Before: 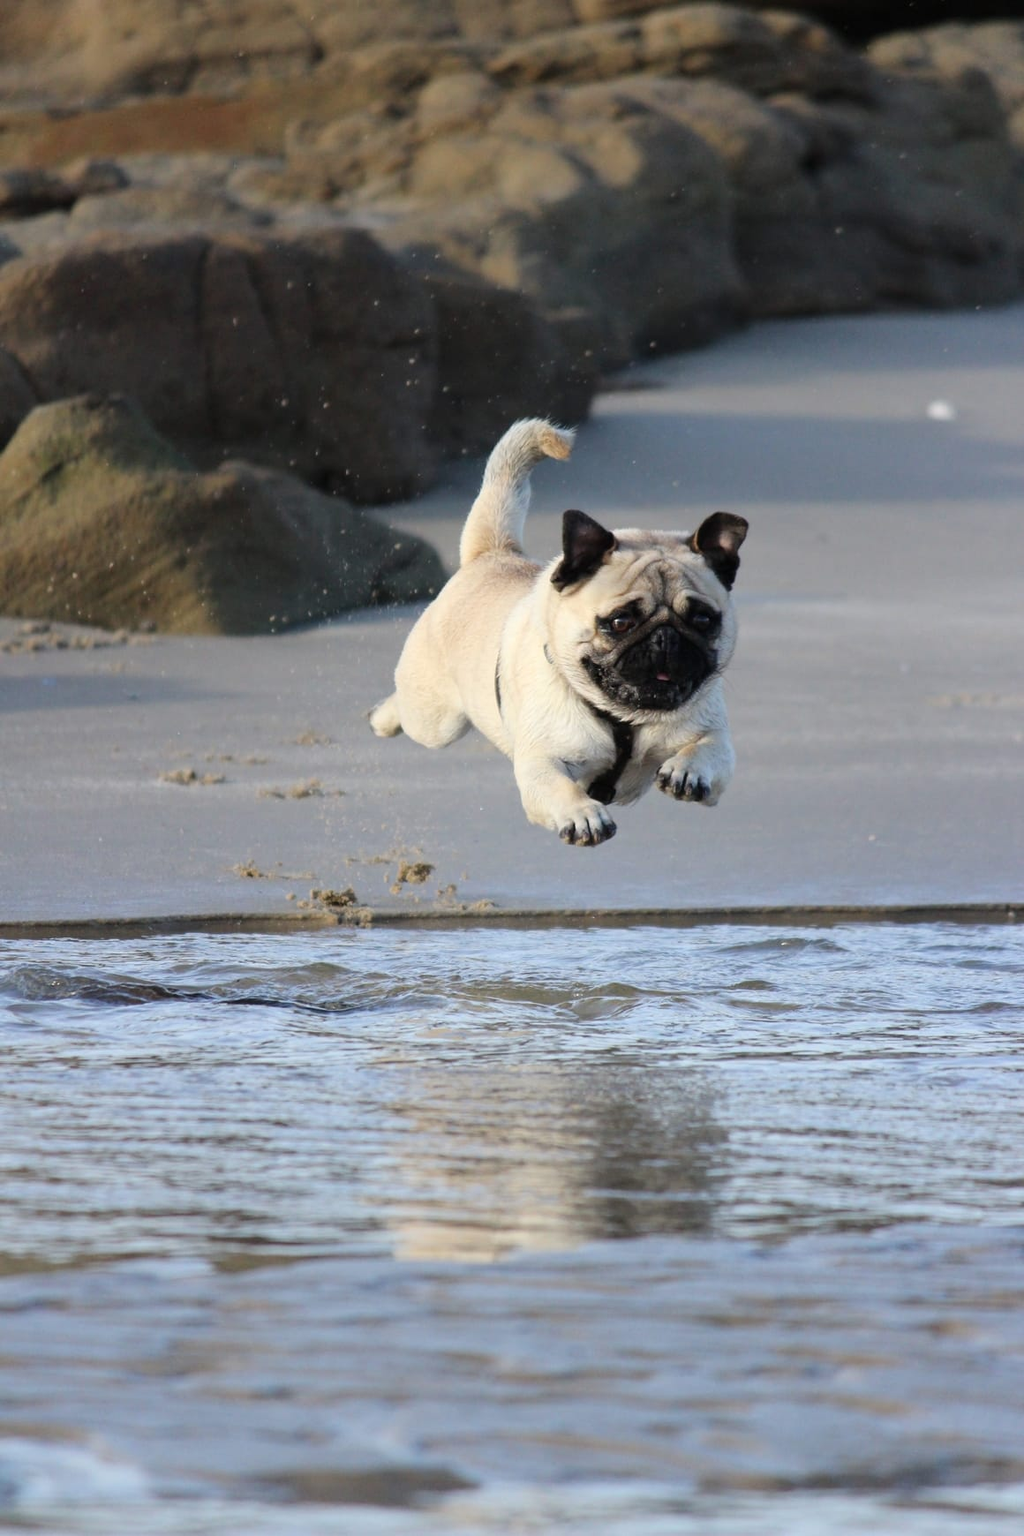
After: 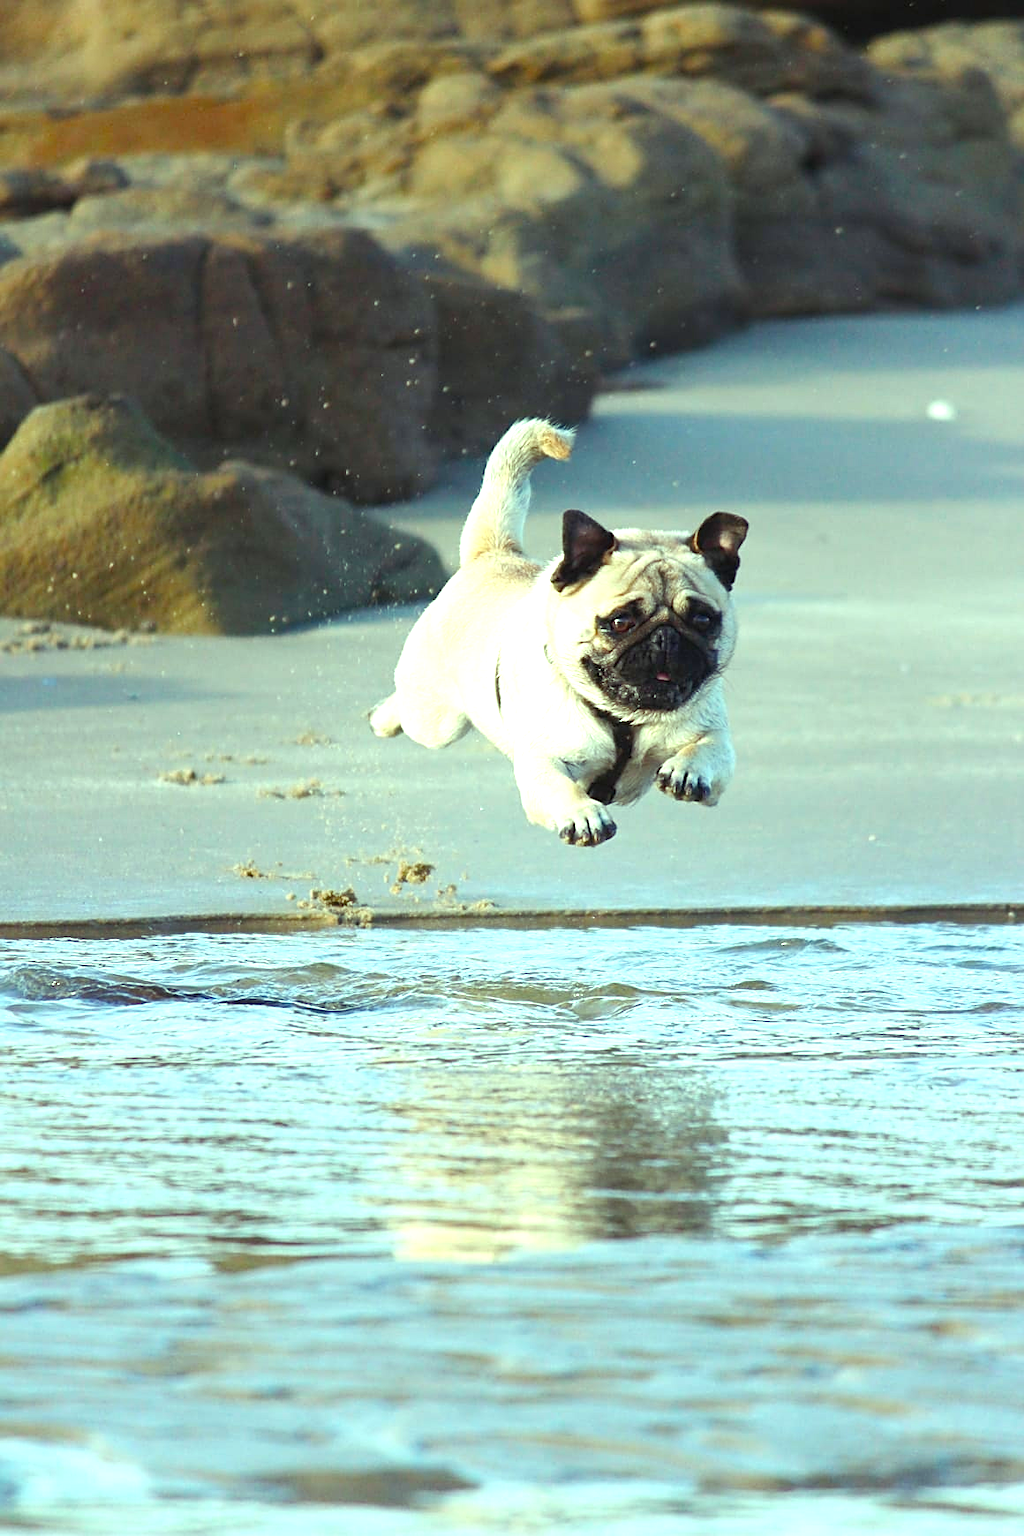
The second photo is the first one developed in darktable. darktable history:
sharpen: on, module defaults
color balance rgb: highlights gain › luminance 15.625%, highlights gain › chroma 6.954%, highlights gain › hue 125.89°, global offset › luminance 0.218%, perceptual saturation grading › global saturation 27.494%, perceptual saturation grading › highlights -28.465%, perceptual saturation grading › mid-tones 15.779%, perceptual saturation grading › shadows 33.652%, perceptual brilliance grading › highlights 2.81%, global vibrance 9.494%
exposure: exposure 0.651 EV, compensate exposure bias true, compensate highlight preservation false
shadows and highlights: shadows 43.13, highlights 6.6
